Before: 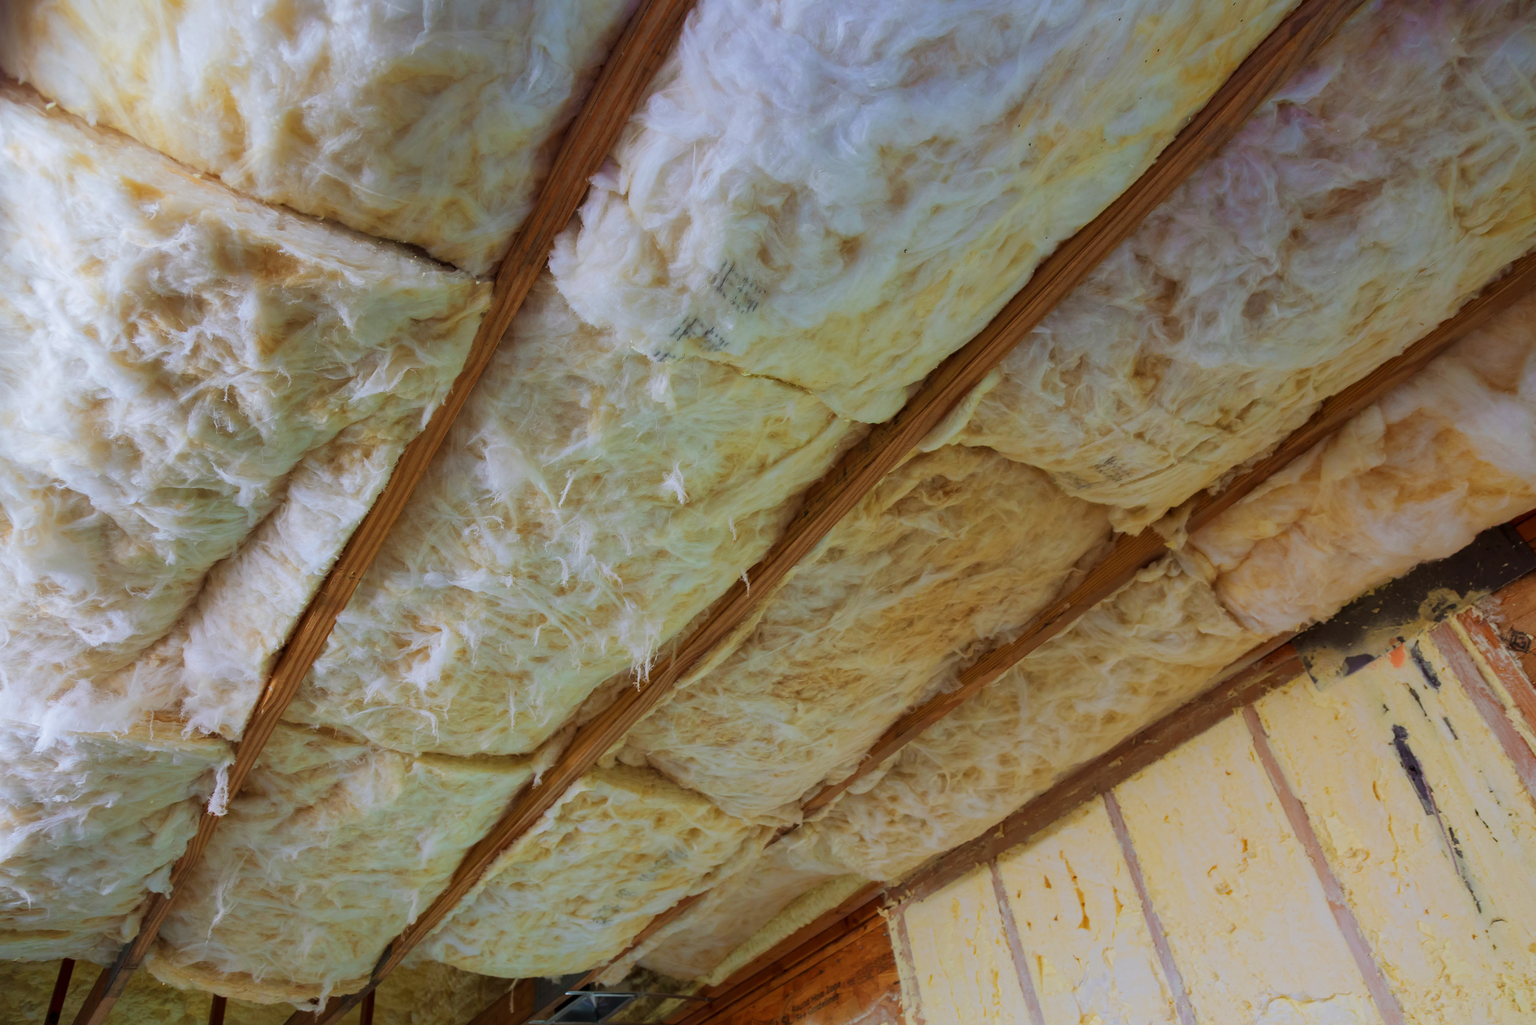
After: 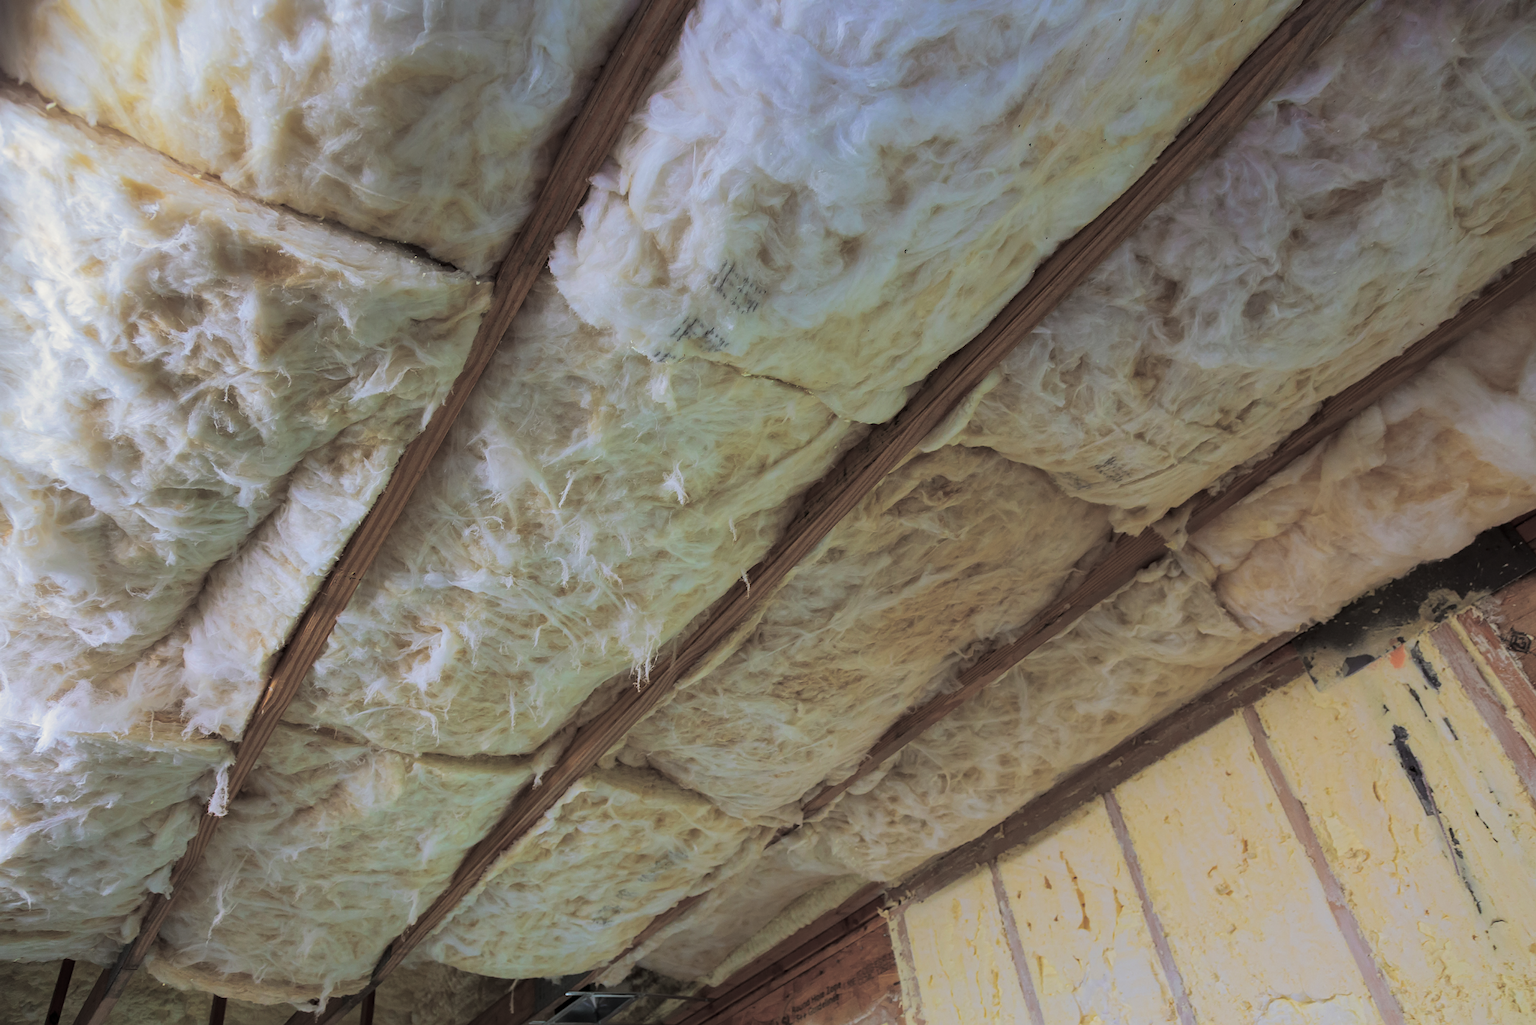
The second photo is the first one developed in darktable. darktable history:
shadows and highlights: shadows 20.55, highlights -20.99, soften with gaussian
sharpen: amount 0.2
split-toning: shadows › hue 43.2°, shadows › saturation 0, highlights › hue 50.4°, highlights › saturation 1
